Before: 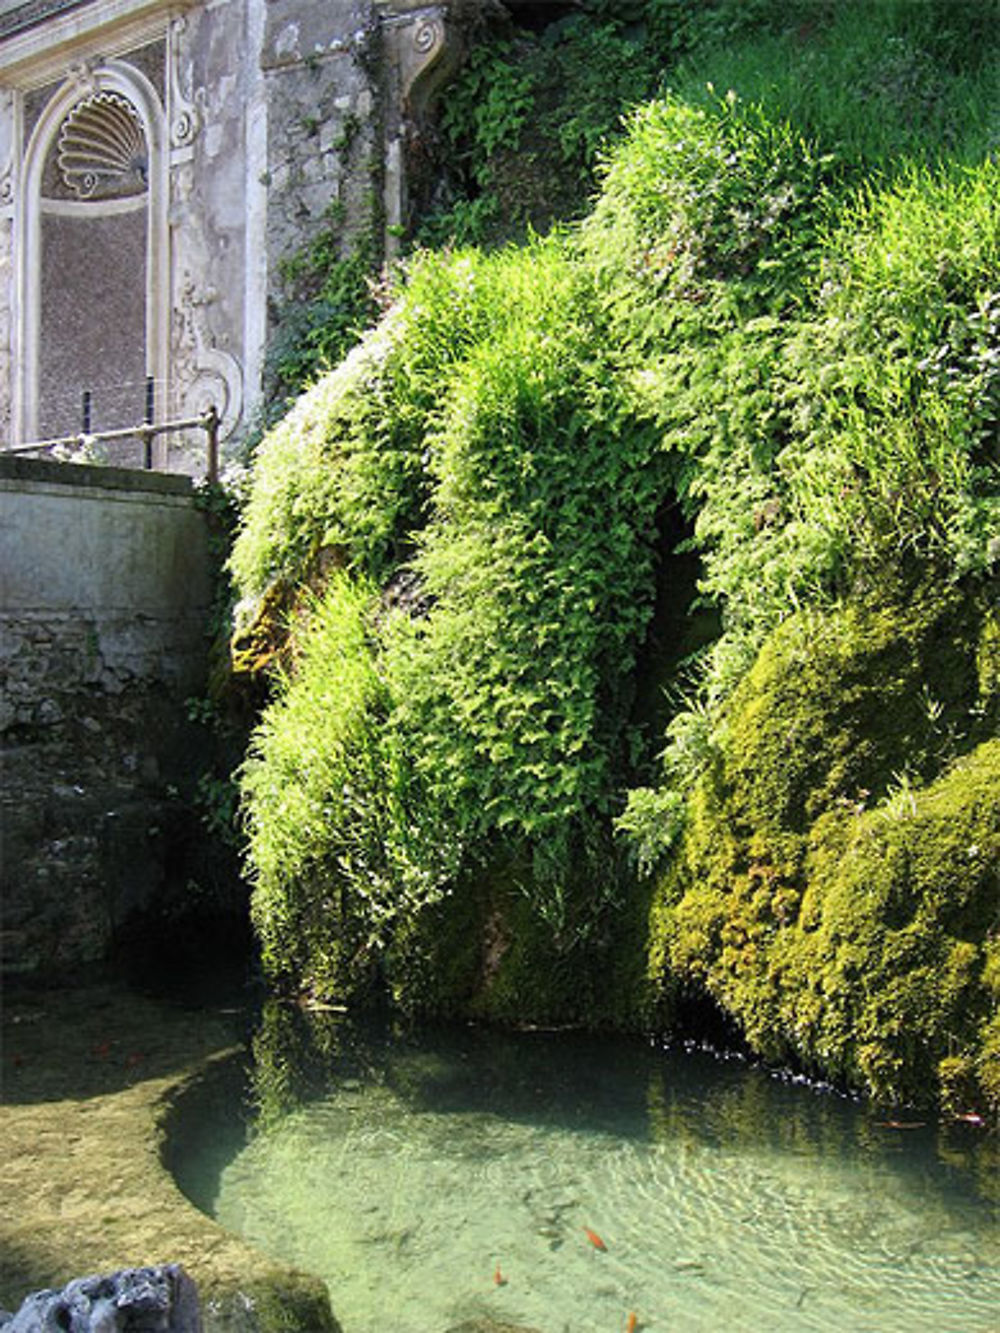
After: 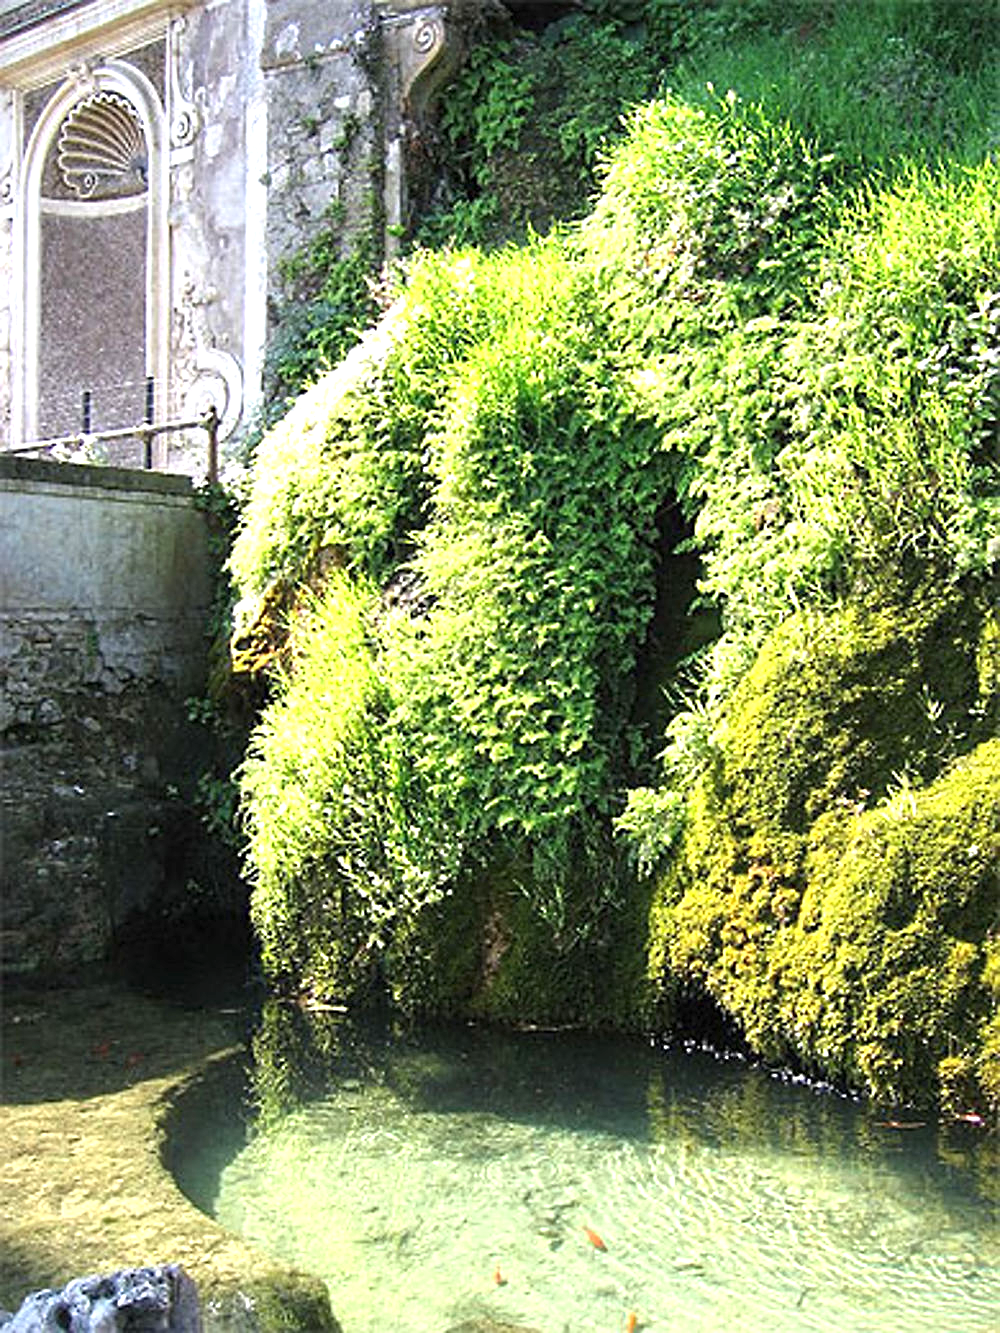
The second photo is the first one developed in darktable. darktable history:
sharpen: on, module defaults
exposure: black level correction 0, exposure 0.9 EV, compensate exposure bias true, compensate highlight preservation false
